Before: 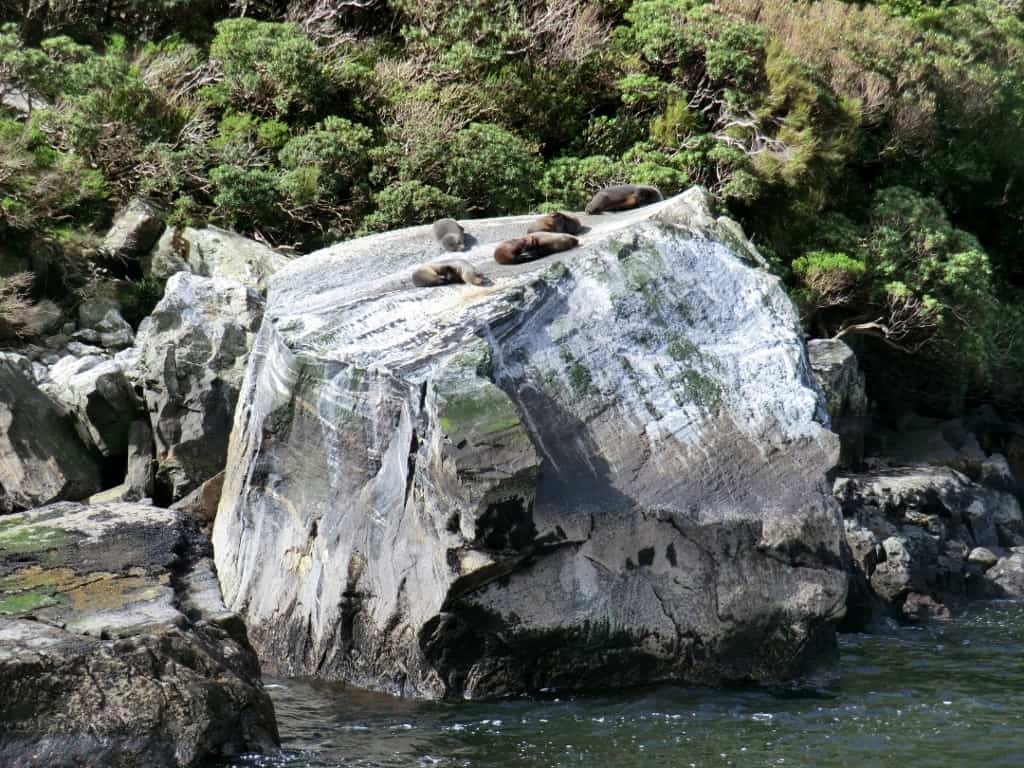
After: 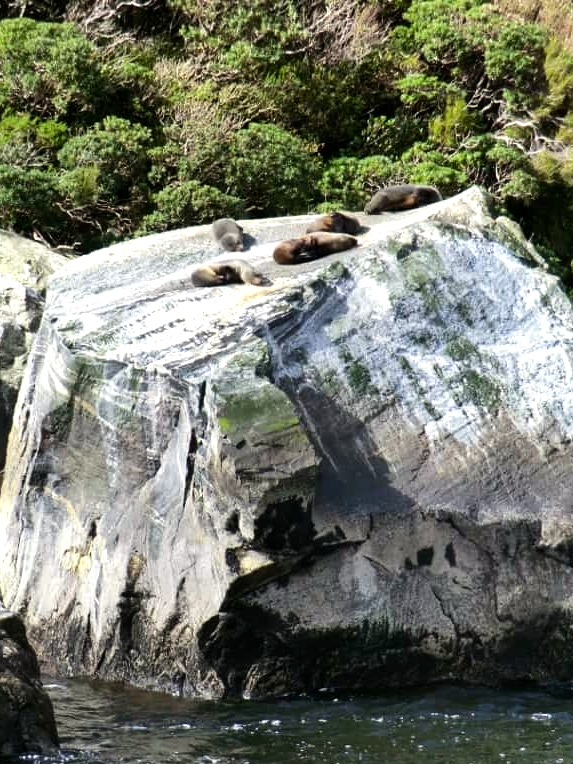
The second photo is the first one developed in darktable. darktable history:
tone equalizer: -8 EV -0.417 EV, -7 EV -0.389 EV, -6 EV -0.333 EV, -5 EV -0.222 EV, -3 EV 0.222 EV, -2 EV 0.333 EV, -1 EV 0.389 EV, +0 EV 0.417 EV, edges refinement/feathering 500, mask exposure compensation -1.57 EV, preserve details no
crop: left 21.674%, right 22.086%
color zones: curves: ch0 [(0.25, 0.5) (0.636, 0.25) (0.75, 0.5)]
color calibration: output colorfulness [0, 0.315, 0, 0], x 0.341, y 0.355, temperature 5166 K
